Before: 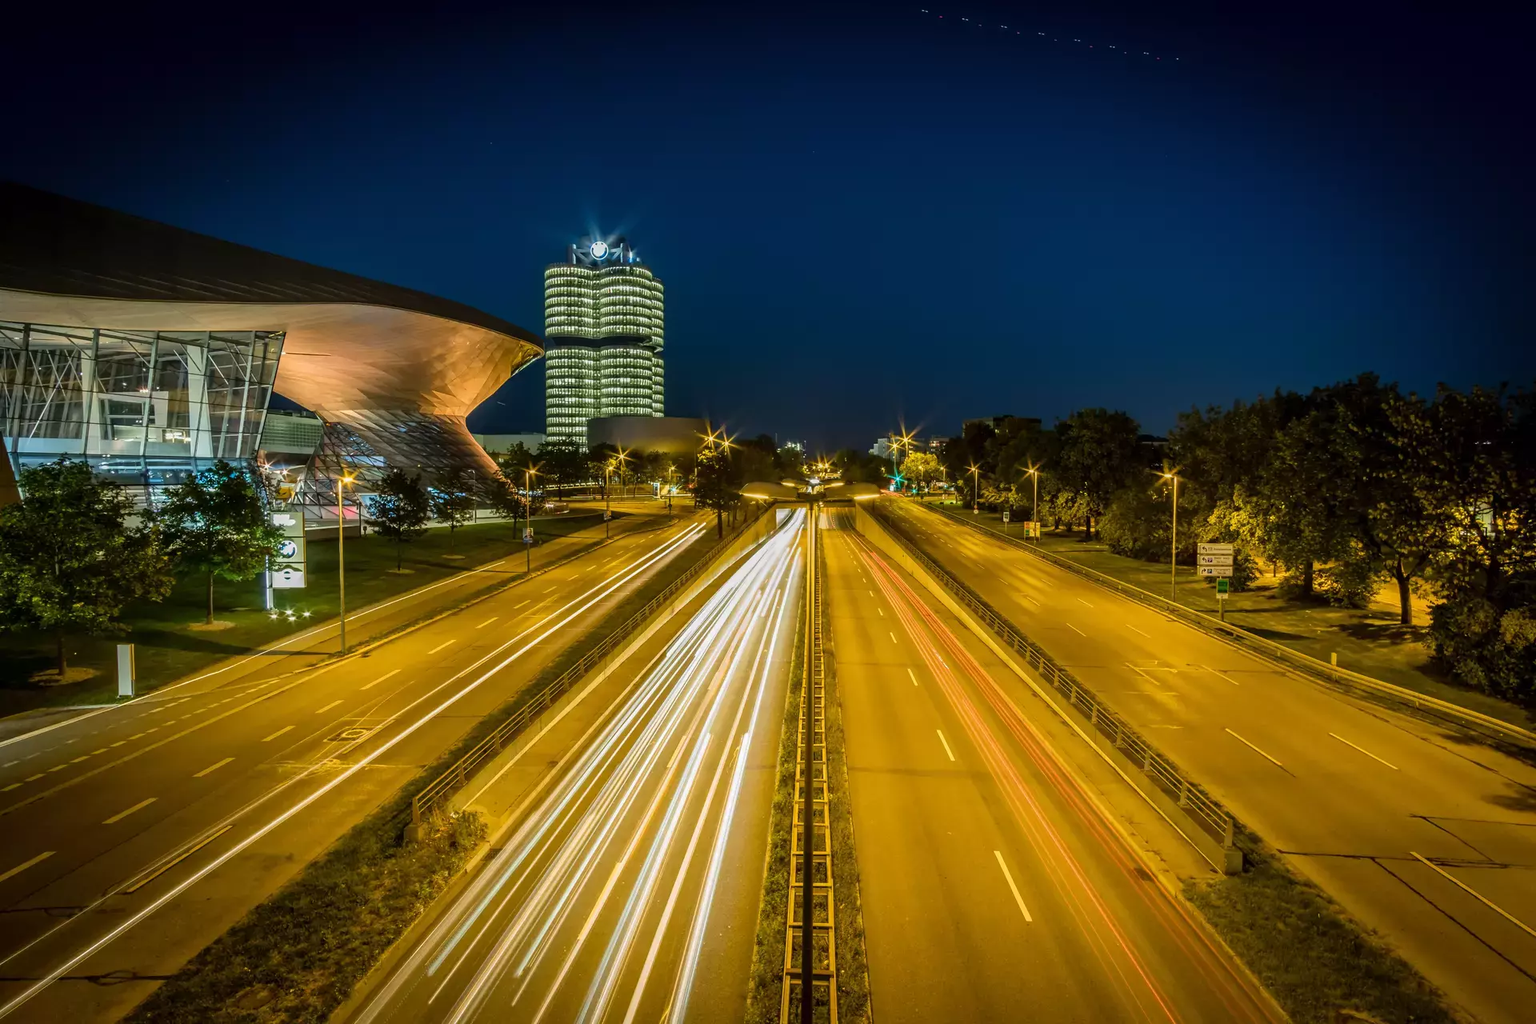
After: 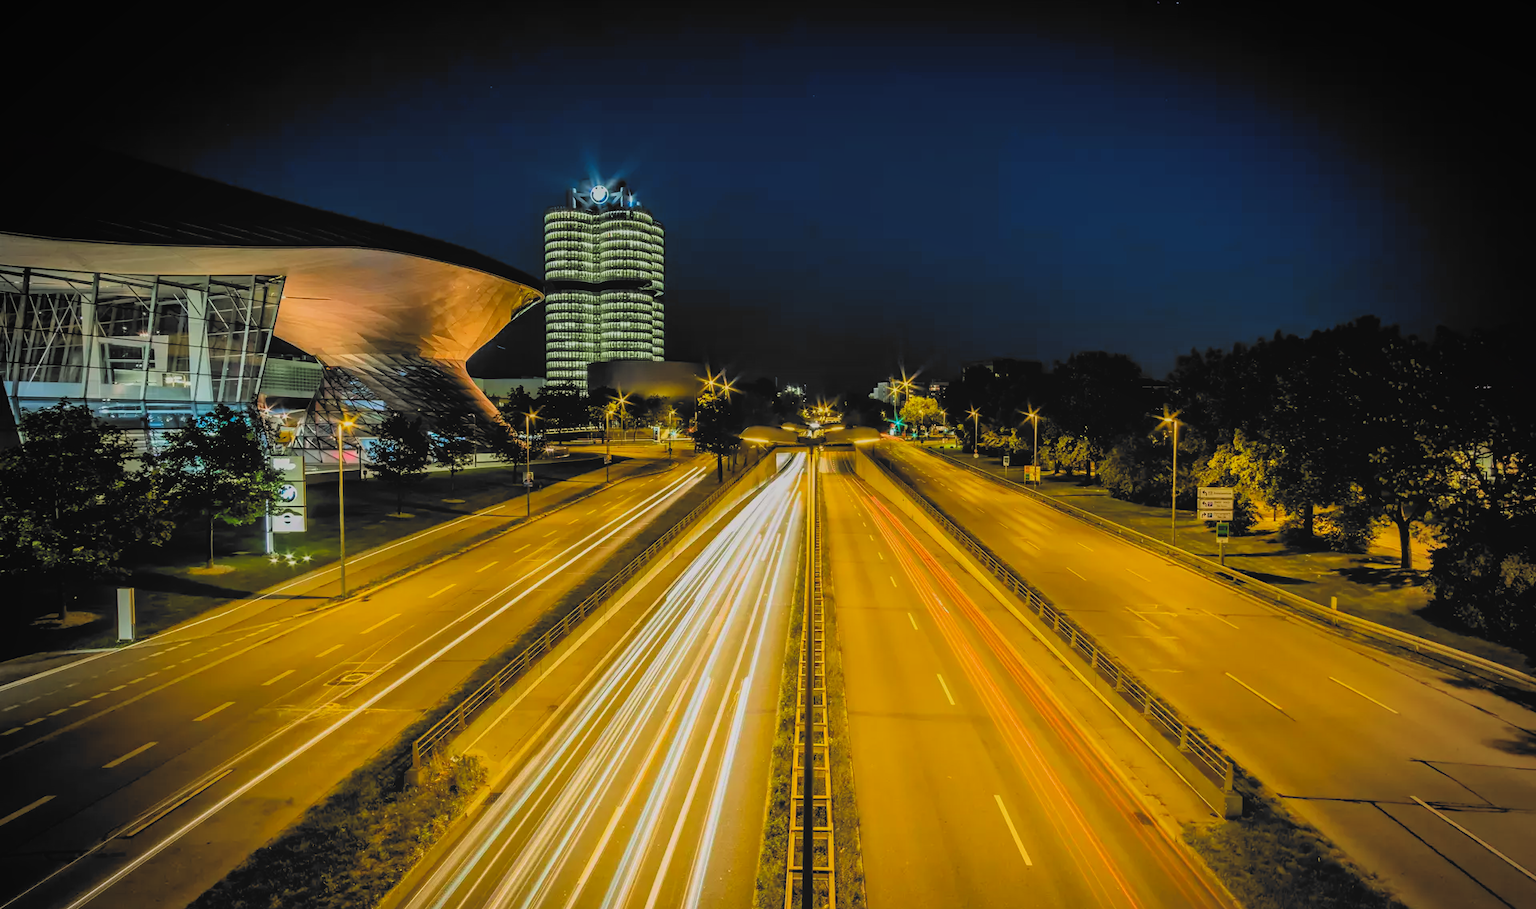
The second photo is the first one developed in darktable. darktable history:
crop and rotate: top 5.546%, bottom 5.56%
filmic rgb: black relative exposure -5.06 EV, white relative exposure 3.18 EV, hardness 3.43, contrast 1.195, highlights saturation mix -48.51%, color science v6 (2022)
exposure: compensate highlight preservation false
contrast brightness saturation: contrast 0.029, brightness 0.07, saturation 0.132
vignetting: fall-off radius 60.85%, unbound false
local contrast: highlights 70%, shadows 64%, detail 82%, midtone range 0.319
